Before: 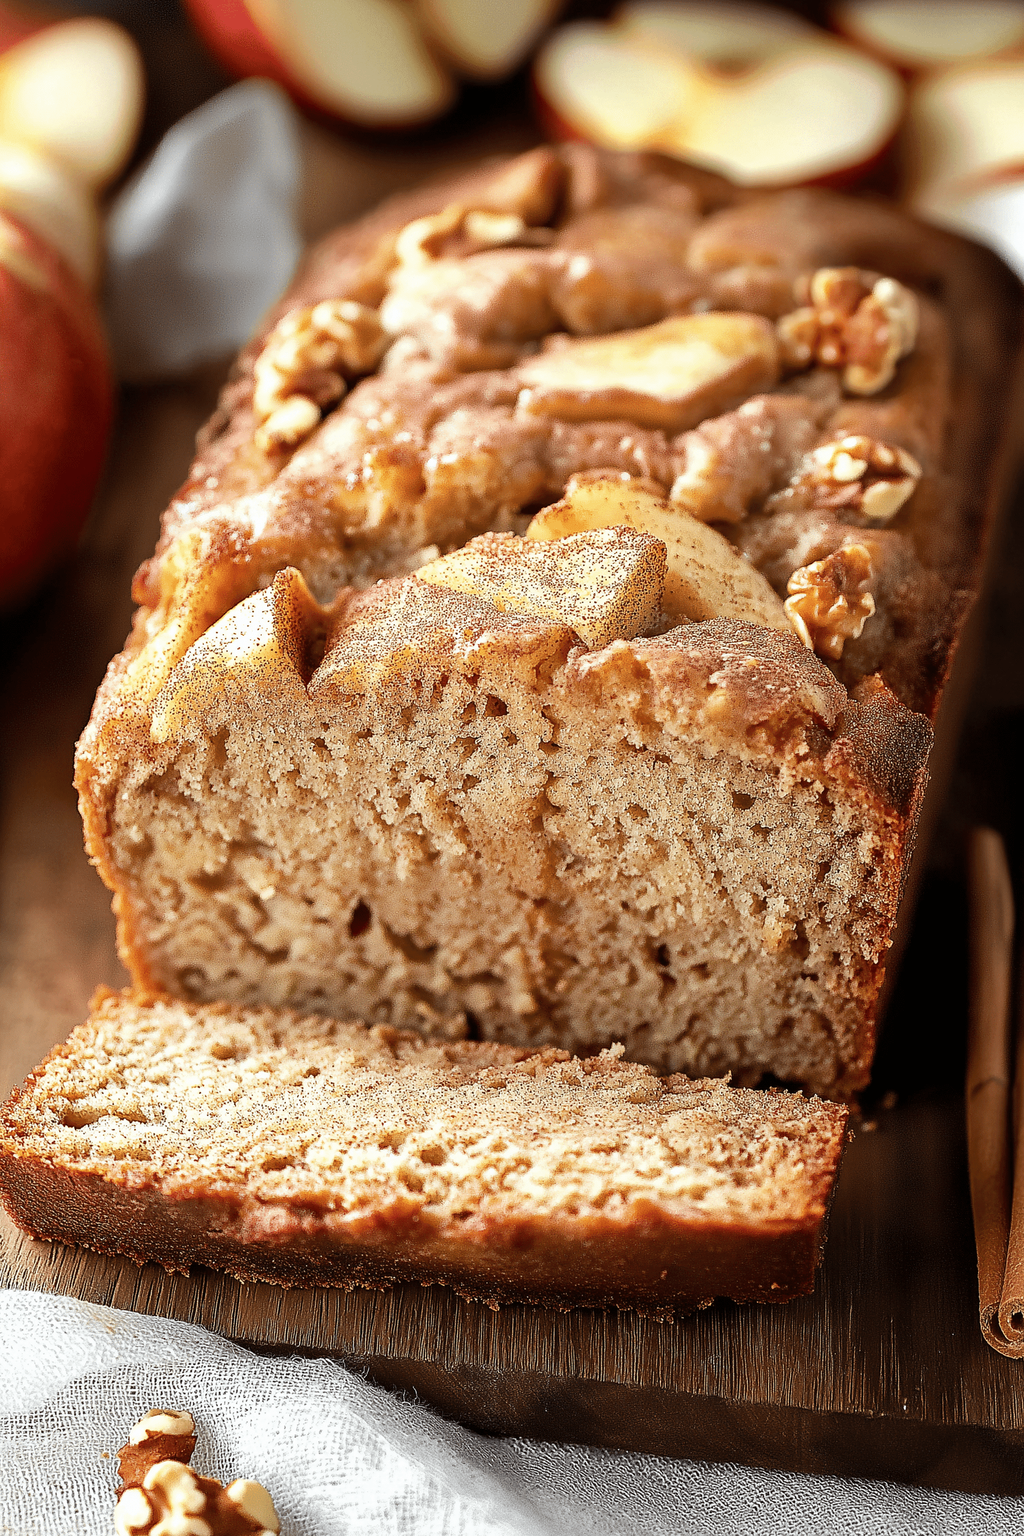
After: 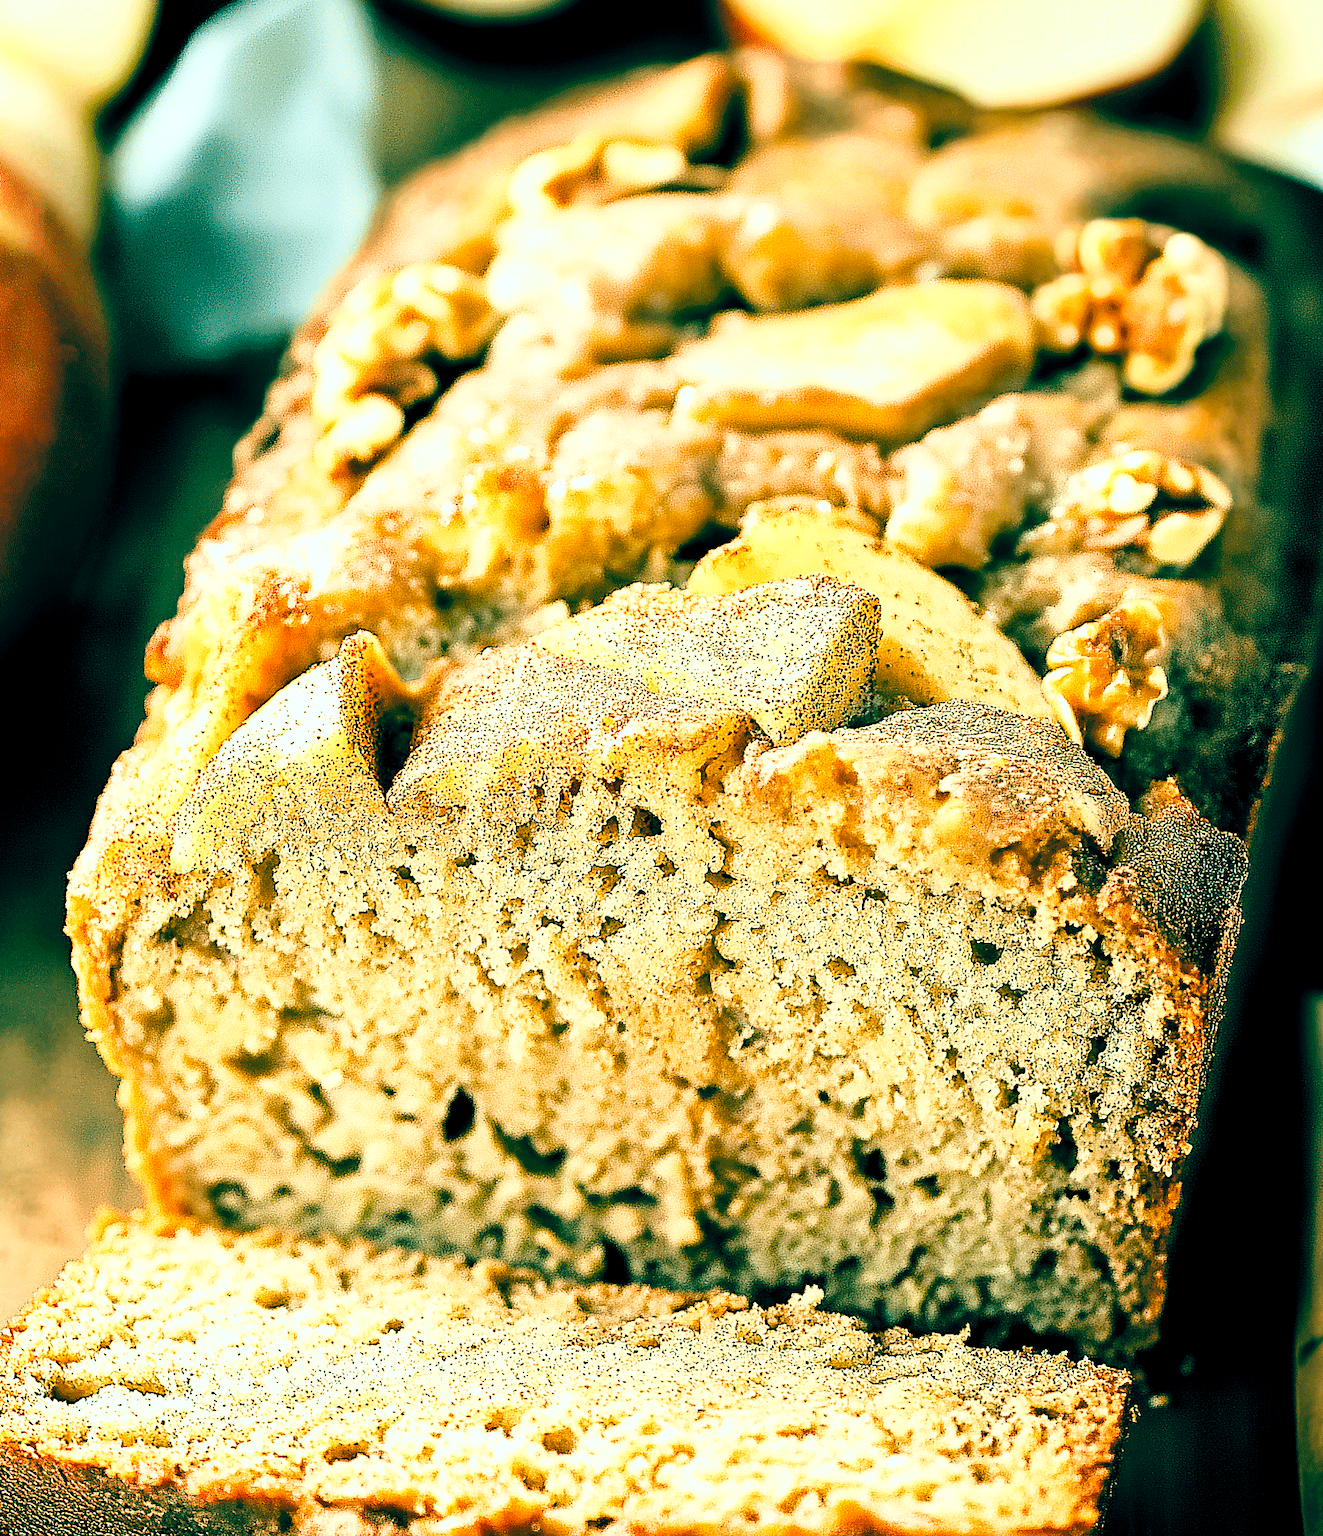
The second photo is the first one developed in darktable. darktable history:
crop: left 2.578%, top 7.042%, right 3.36%, bottom 20.224%
tone curve: curves: ch0 [(0, 0) (0.003, 0.003) (0.011, 0.011) (0.025, 0.025) (0.044, 0.044) (0.069, 0.068) (0.1, 0.099) (0.136, 0.134) (0.177, 0.175) (0.224, 0.222) (0.277, 0.274) (0.335, 0.331) (0.399, 0.395) (0.468, 0.463) (0.543, 0.554) (0.623, 0.632) (0.709, 0.716) (0.801, 0.805) (0.898, 0.9) (1, 1)], color space Lab, independent channels, preserve colors none
base curve: curves: ch0 [(0, 0) (0.026, 0.03) (0.109, 0.232) (0.351, 0.748) (0.669, 0.968) (1, 1)]
color balance rgb: global offset › luminance -0.531%, global offset › chroma 0.903%, global offset › hue 175.11°, perceptual saturation grading › global saturation 24.13%, perceptual saturation grading › highlights -24.37%, perceptual saturation grading › mid-tones 24.501%, perceptual saturation grading › shadows 39.243%, perceptual brilliance grading › highlights 9.593%, perceptual brilliance grading › mid-tones 5.721%
contrast equalizer: octaves 7, y [[0.526, 0.53, 0.532, 0.532, 0.53, 0.525], [0.5 ×6], [0.5 ×6], [0 ×6], [0 ×6]]
